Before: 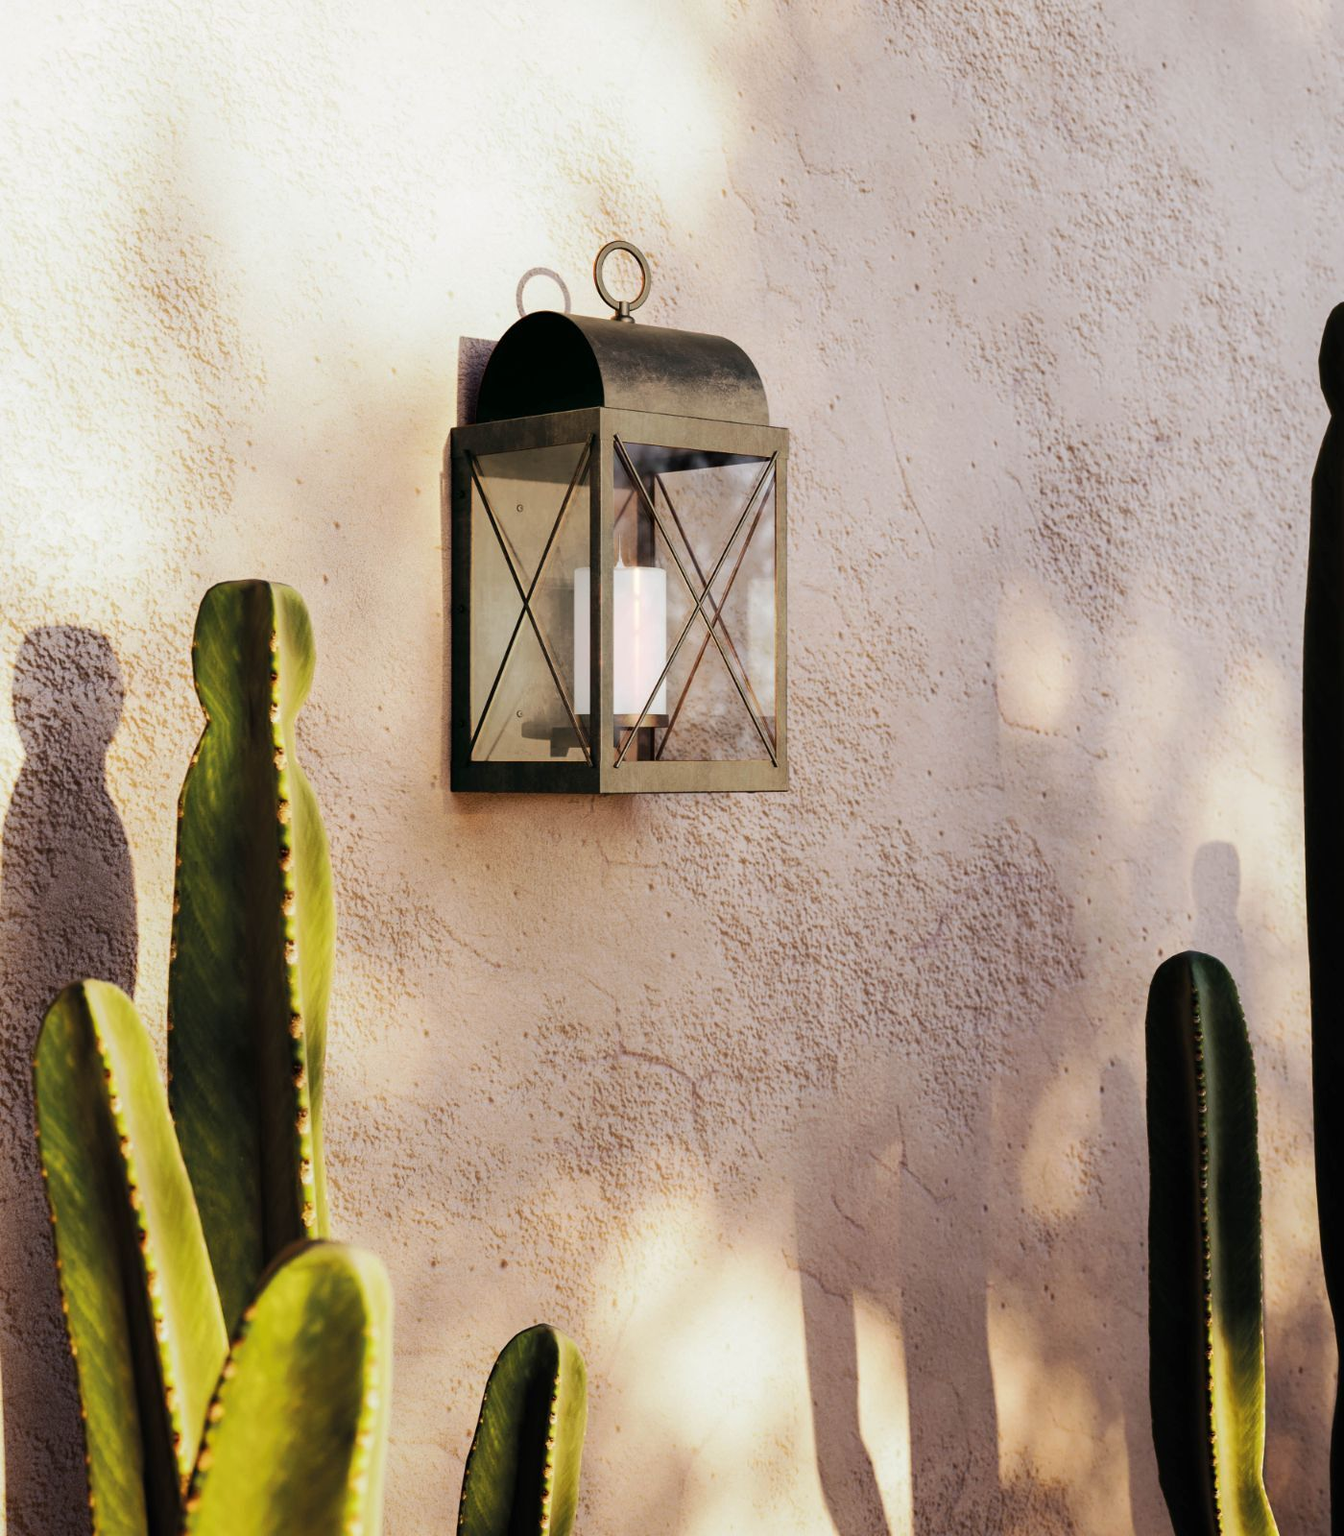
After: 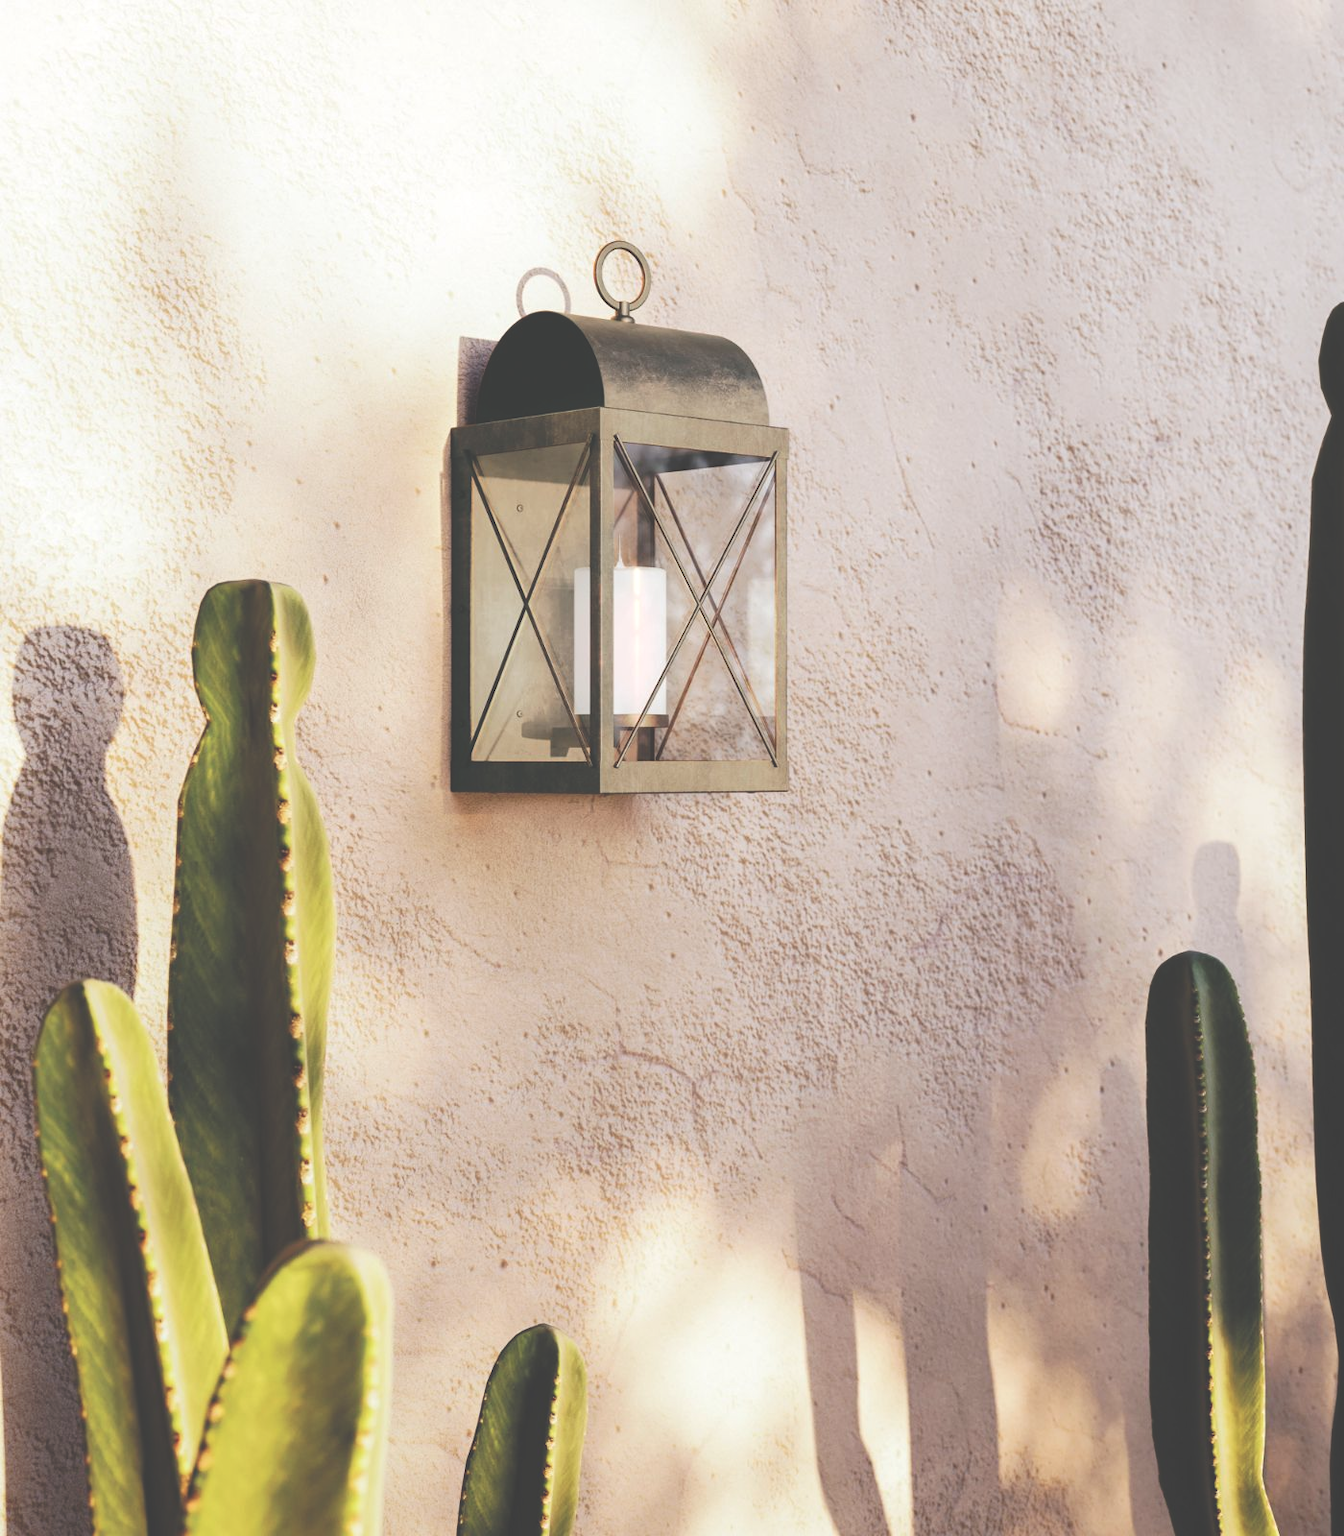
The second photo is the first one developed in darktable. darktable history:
levels: levels [0, 0.476, 0.951]
base curve: curves: ch0 [(0, 0) (0.101, 0.156) (1, 1)], preserve colors none
exposure: black level correction -0.027, exposure -0.064 EV, compensate highlight preservation false
